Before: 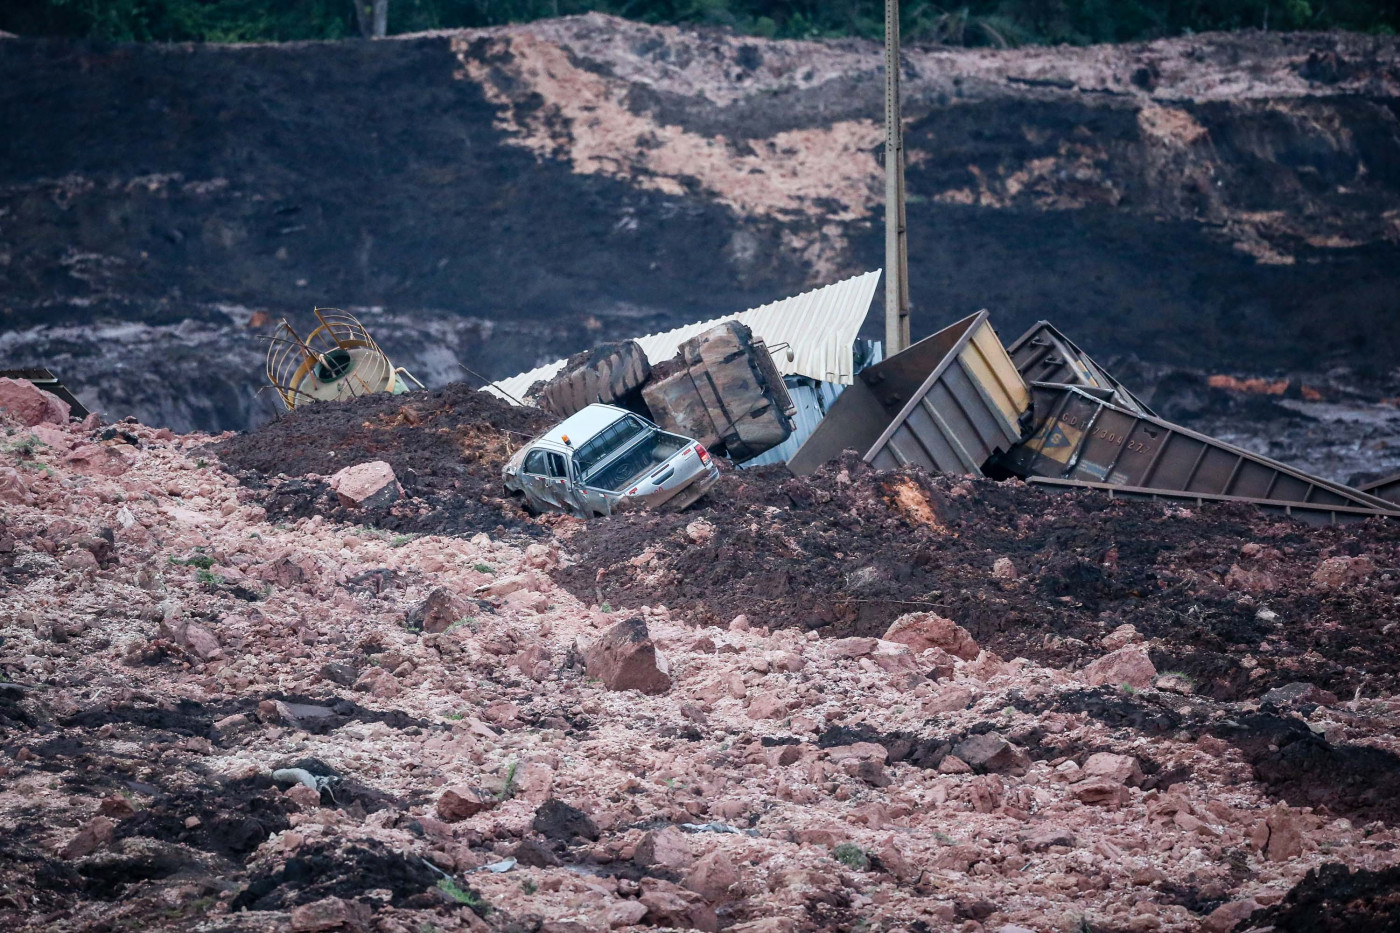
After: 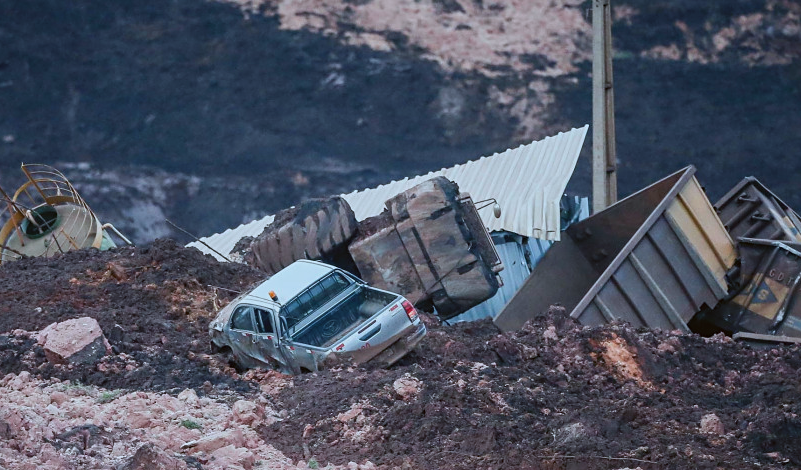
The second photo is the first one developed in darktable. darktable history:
sharpen: amount 0.2
crop: left 20.932%, top 15.471%, right 21.848%, bottom 34.081%
color correction: highlights a* -0.772, highlights b* -8.92
color balance: lift [1.004, 1.002, 1.002, 0.998], gamma [1, 1.007, 1.002, 0.993], gain [1, 0.977, 1.013, 1.023], contrast -3.64%
shadows and highlights: radius 121.13, shadows 21.4, white point adjustment -9.72, highlights -14.39, soften with gaussian
